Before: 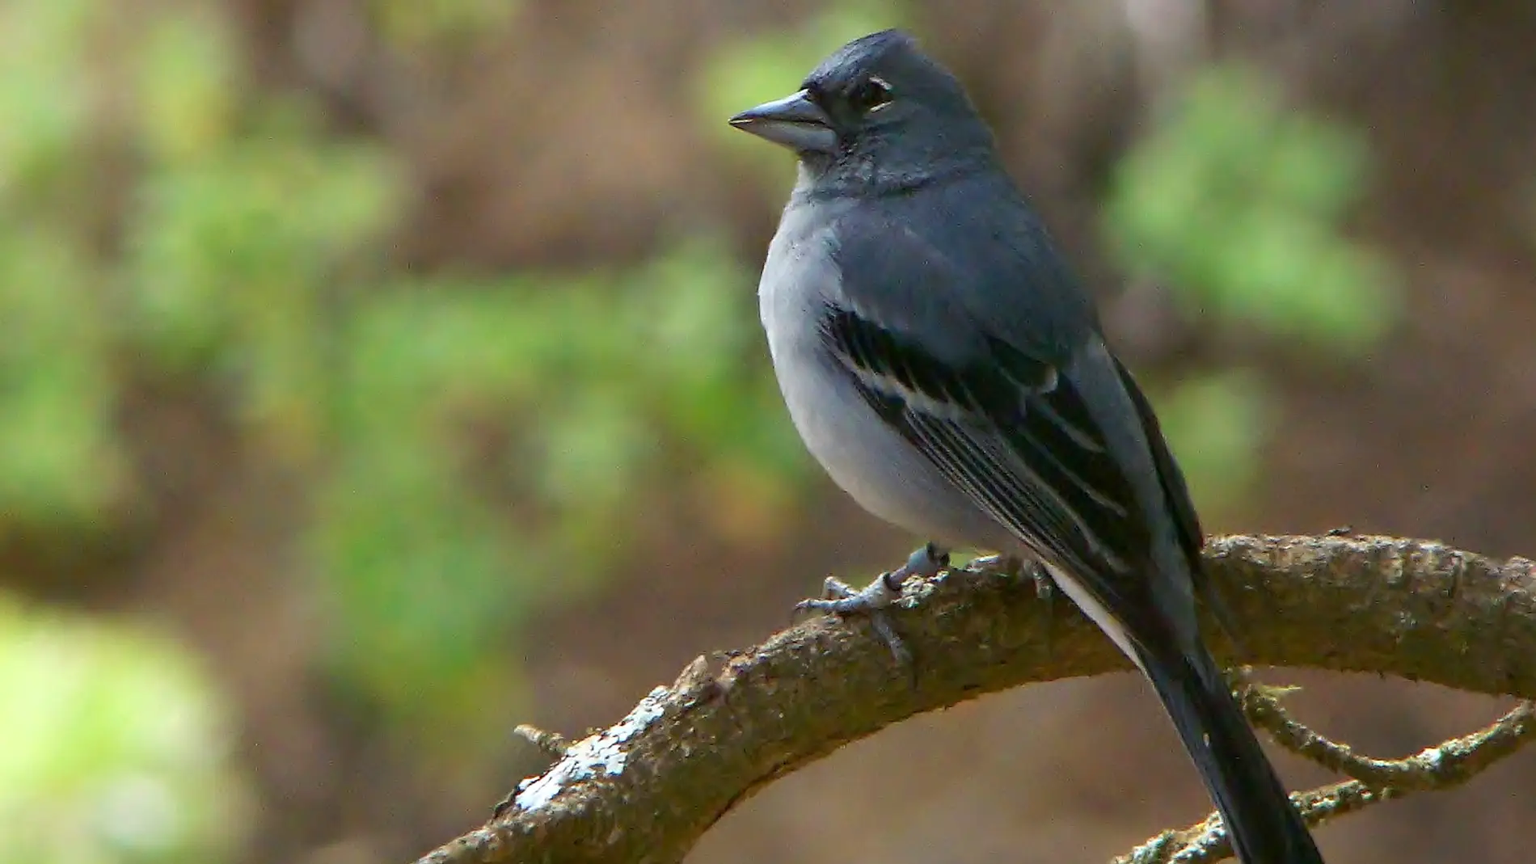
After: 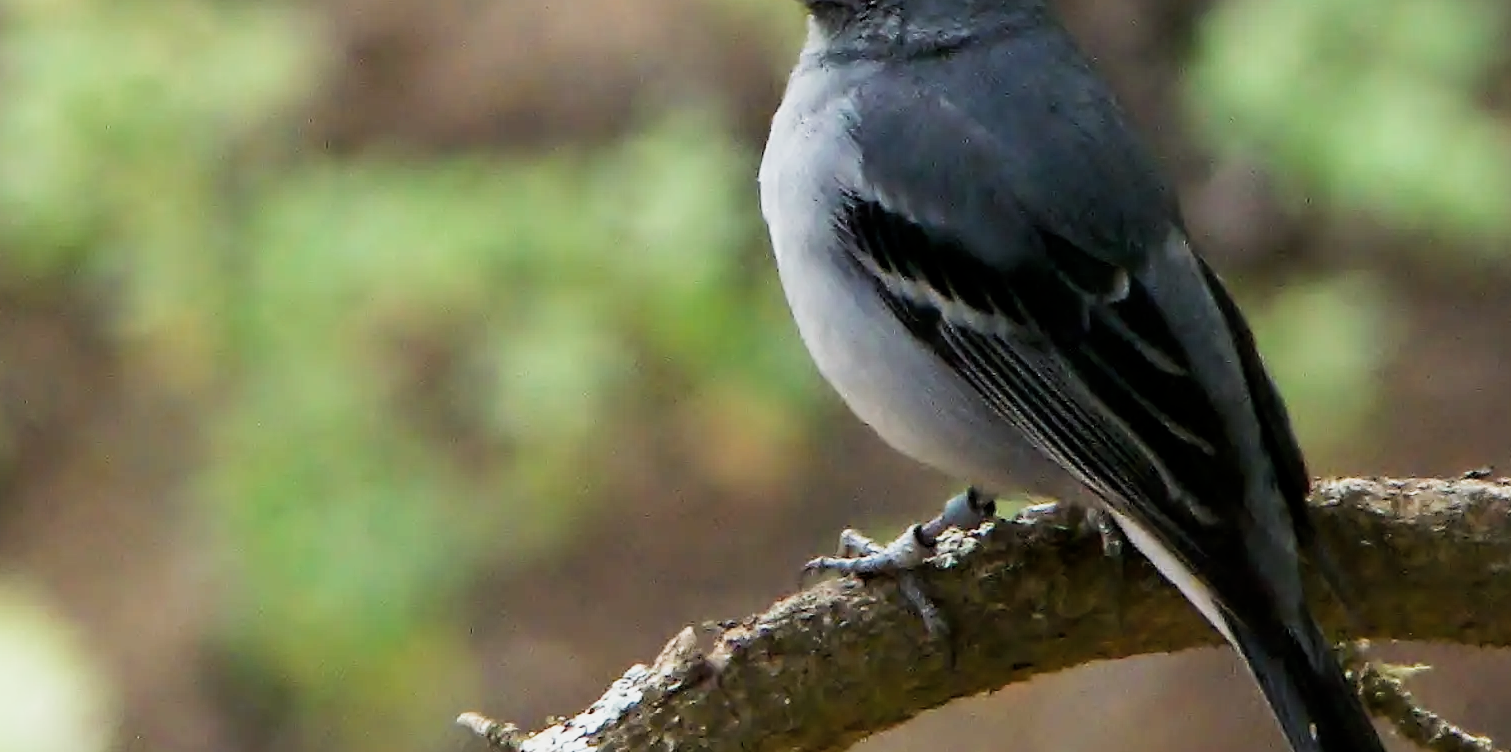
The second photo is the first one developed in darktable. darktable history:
crop: left 9.45%, top 17.262%, right 11.017%, bottom 12.318%
filmic rgb: middle gray luminance 12.94%, black relative exposure -10.14 EV, white relative exposure 3.47 EV, target black luminance 0%, hardness 5.77, latitude 45.17%, contrast 1.217, highlights saturation mix 3.74%, shadows ↔ highlights balance 27.6%, color science v5 (2021), contrast in shadows safe, contrast in highlights safe
exposure: exposure 0.379 EV, compensate highlight preservation false
contrast brightness saturation: contrast 0.062, brightness -0.012, saturation -0.228
